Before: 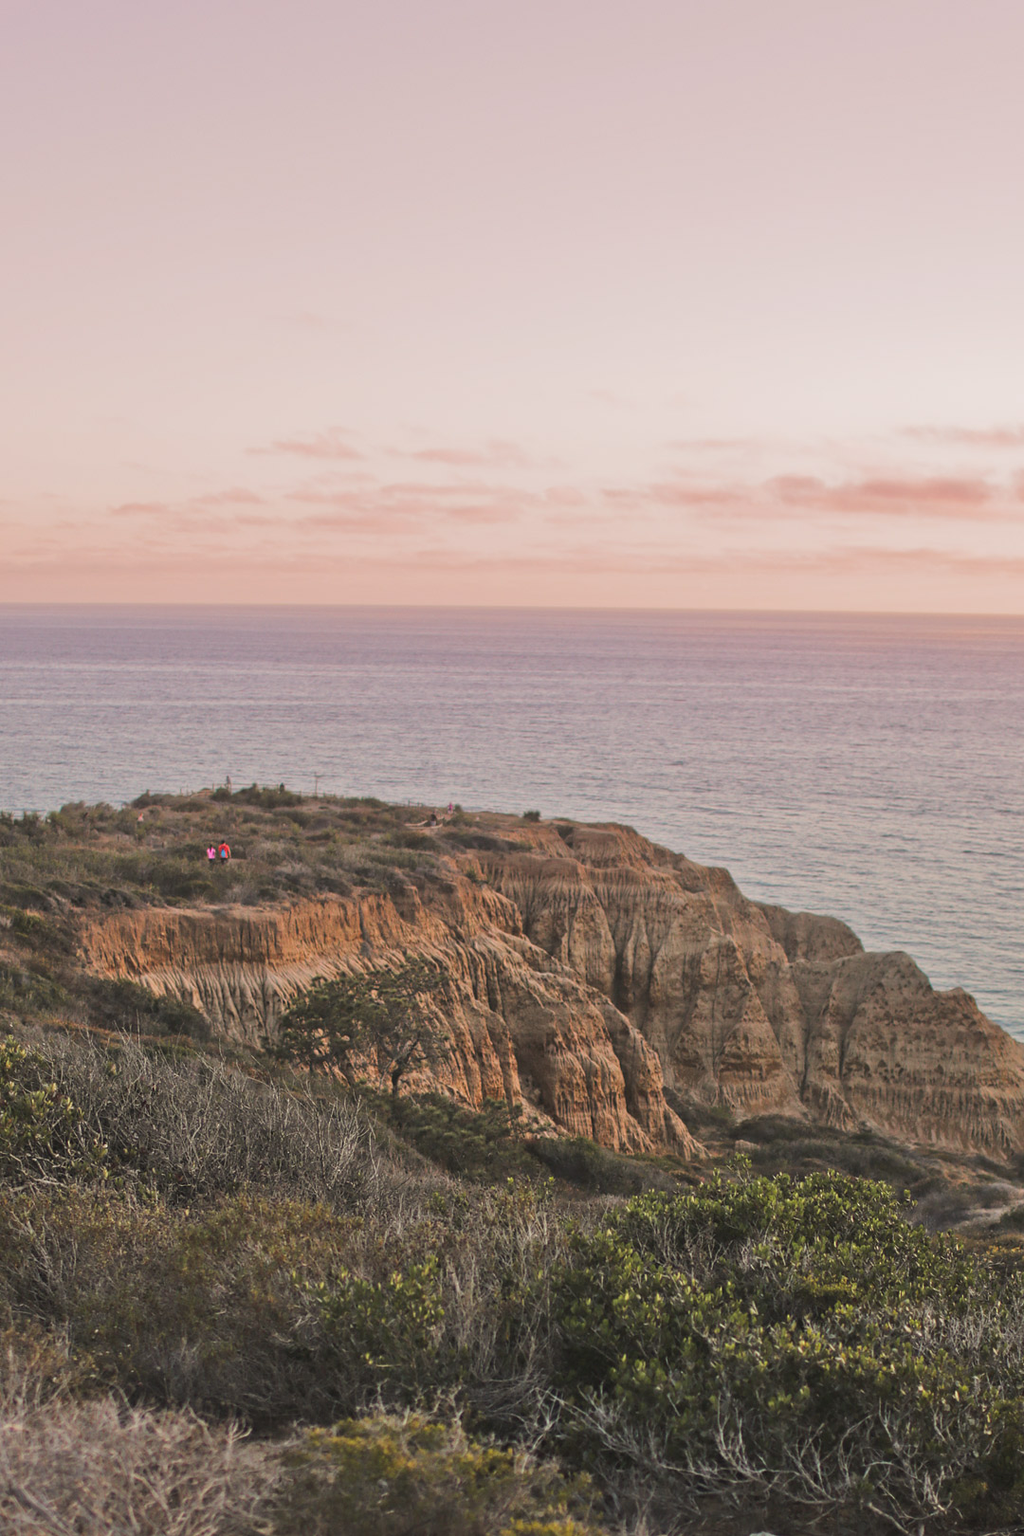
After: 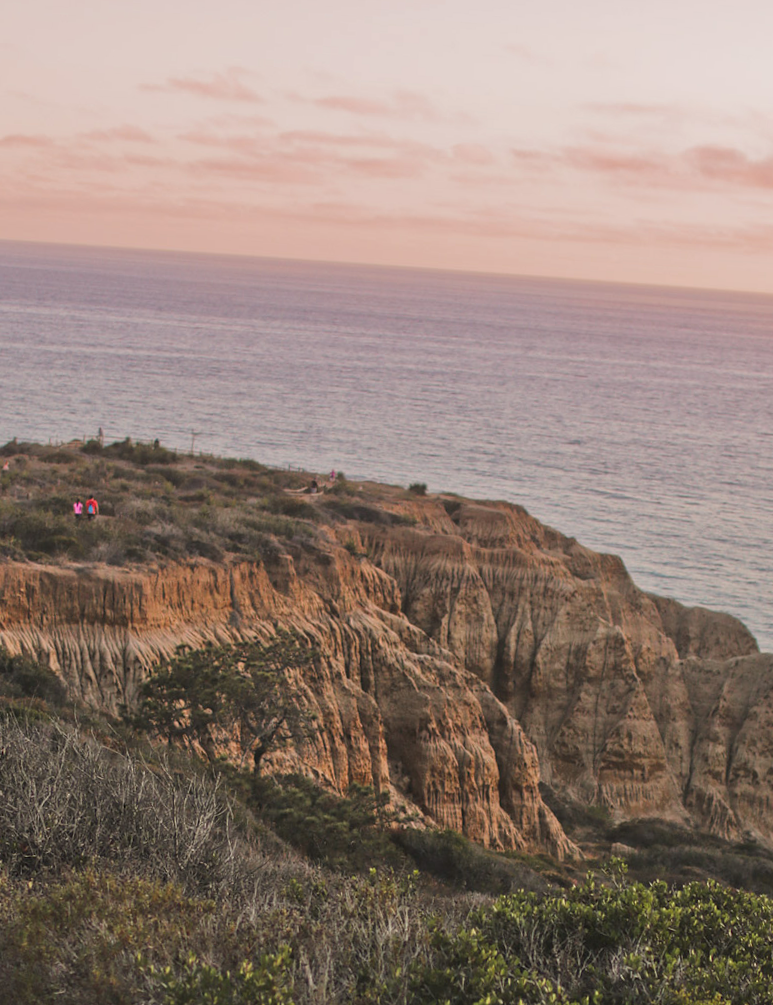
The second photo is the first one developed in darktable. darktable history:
contrast brightness saturation: contrast 0.03, brightness -0.04
crop and rotate: angle -3.37°, left 9.79%, top 20.73%, right 12.42%, bottom 11.82%
